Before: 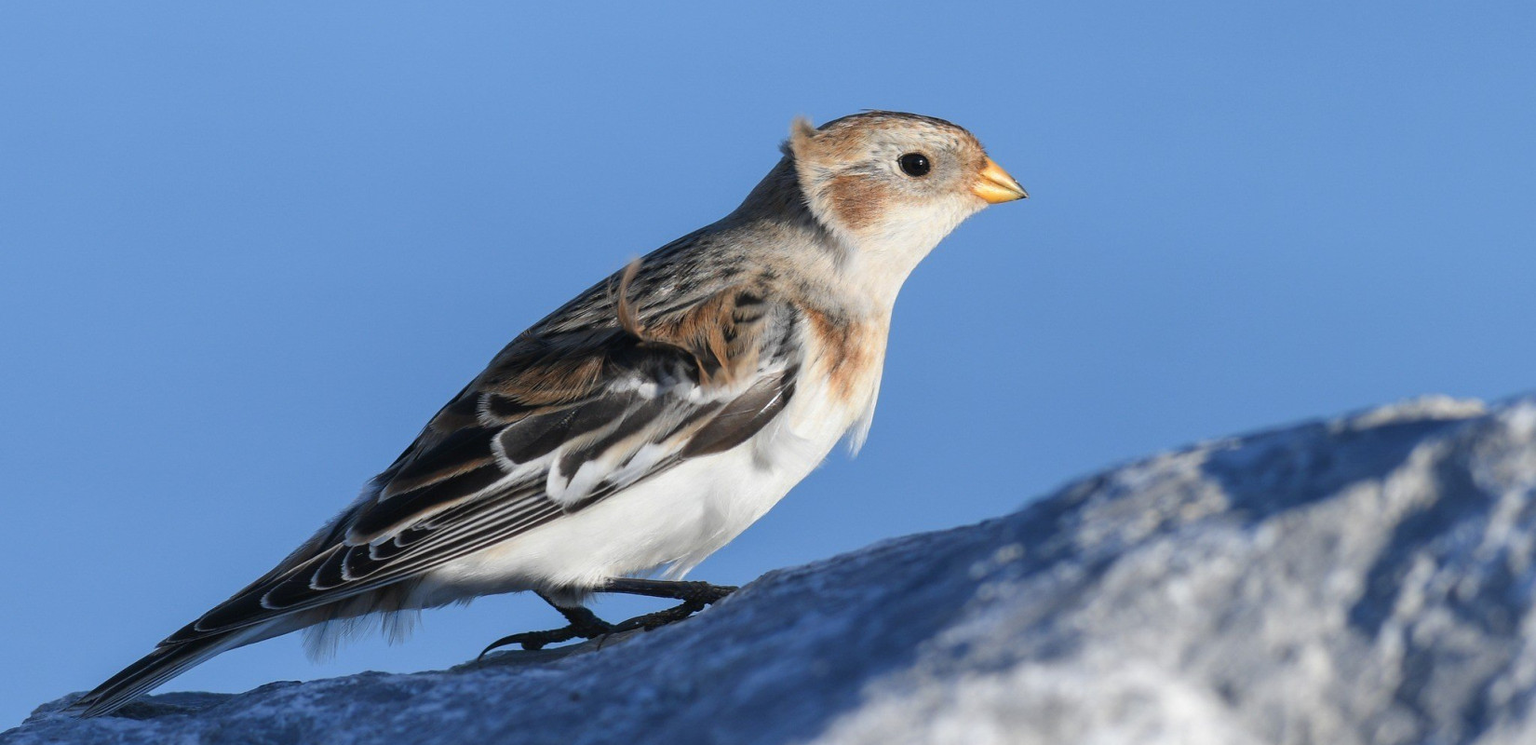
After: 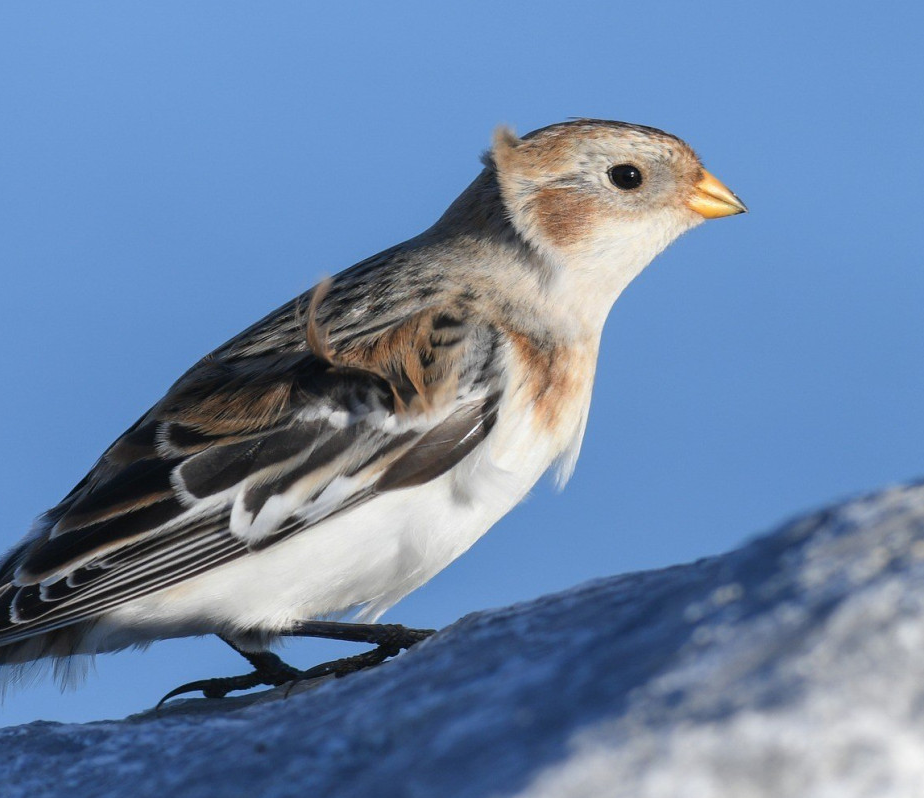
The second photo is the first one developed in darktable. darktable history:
crop: left 21.674%, right 22.086%
exposure: compensate exposure bias true, compensate highlight preservation false
